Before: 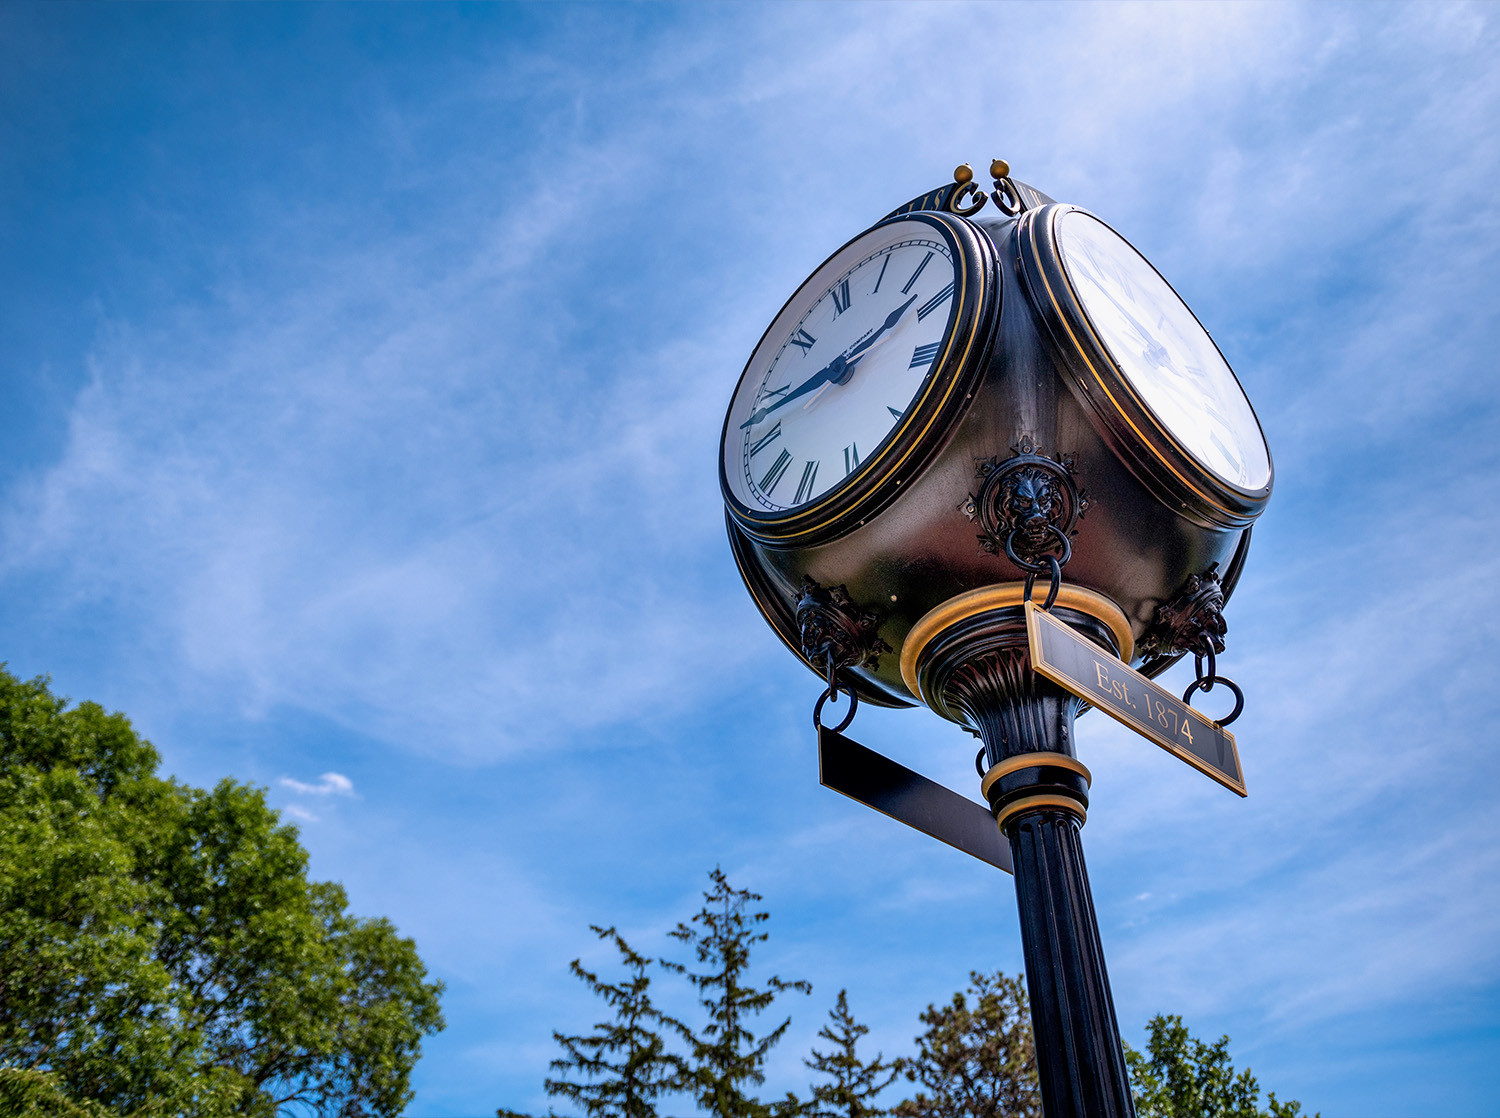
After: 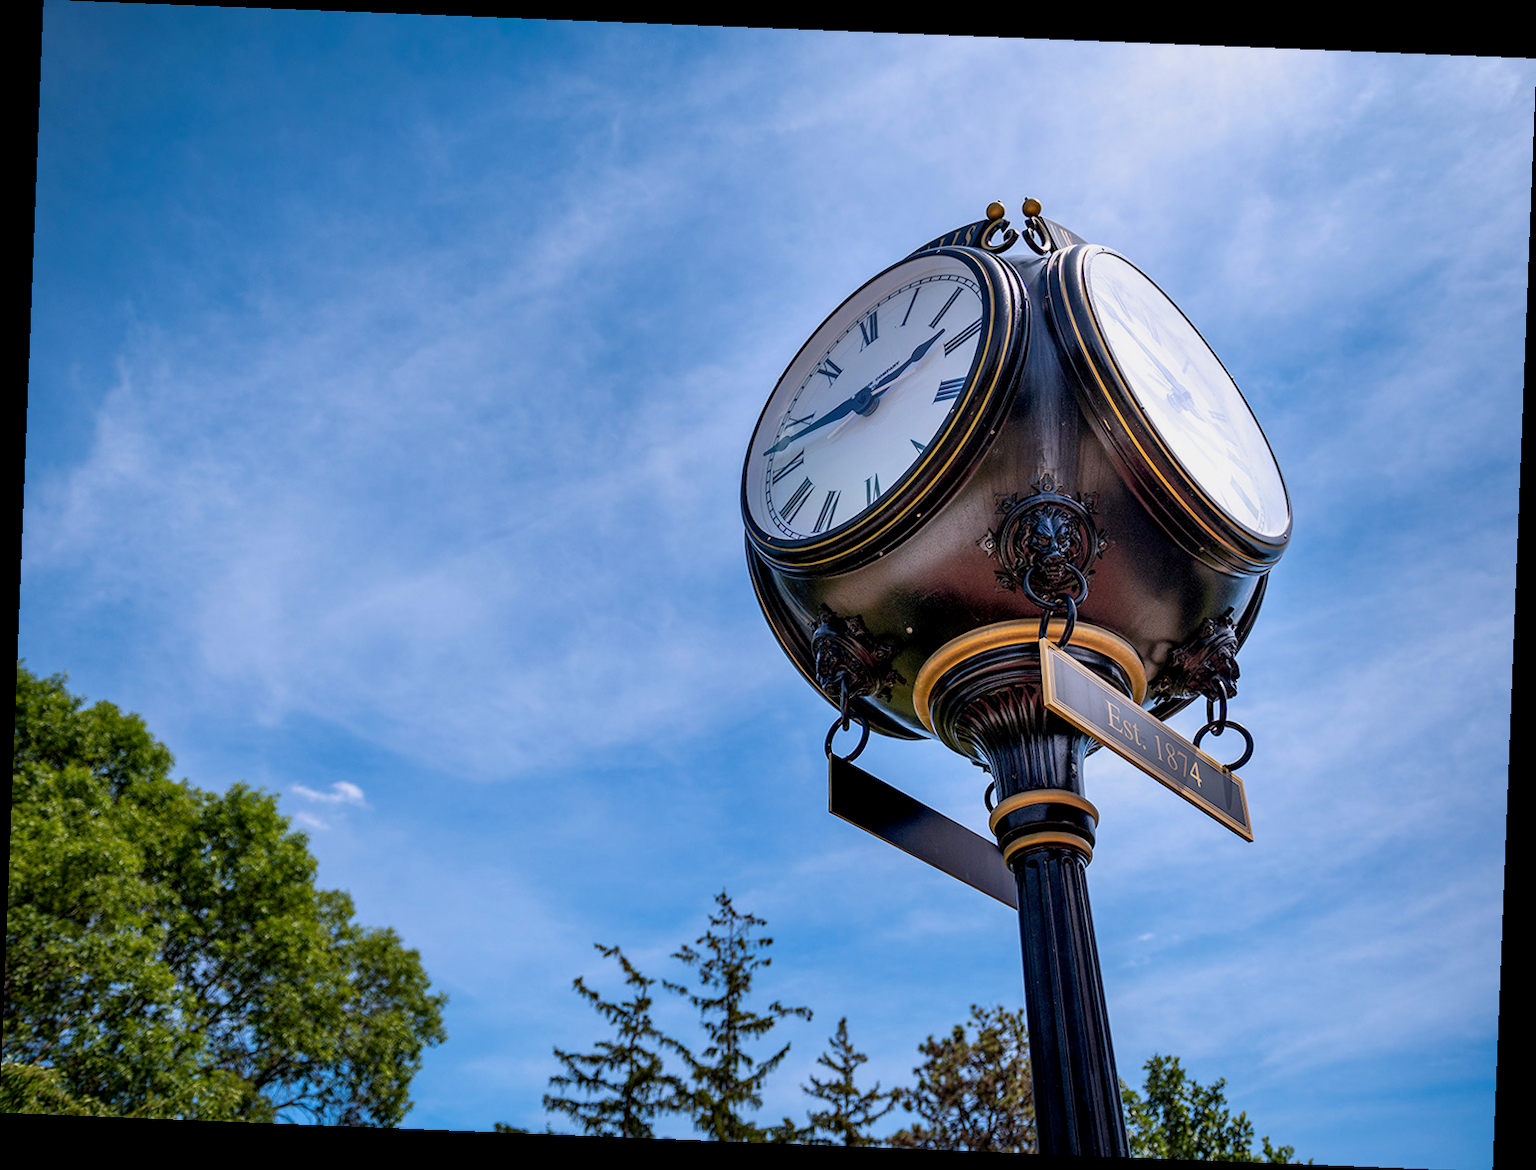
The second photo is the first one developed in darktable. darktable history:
rotate and perspective: rotation 2.27°, automatic cropping off
exposure: black level correction 0.002, exposure -0.1 EV, compensate highlight preservation false
